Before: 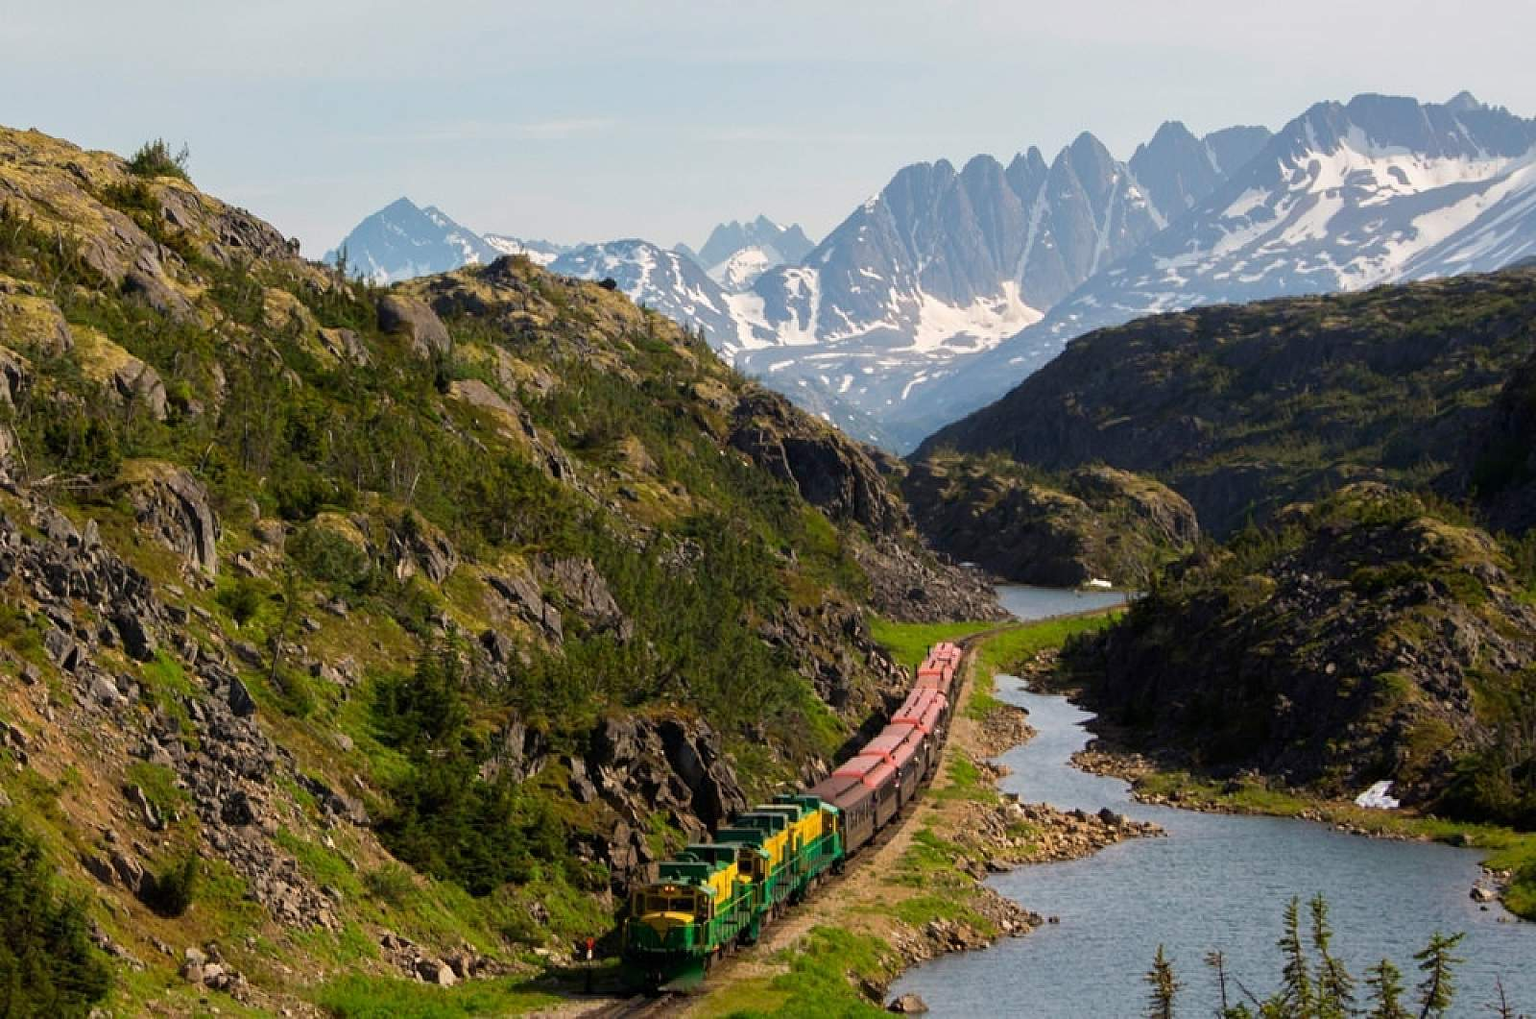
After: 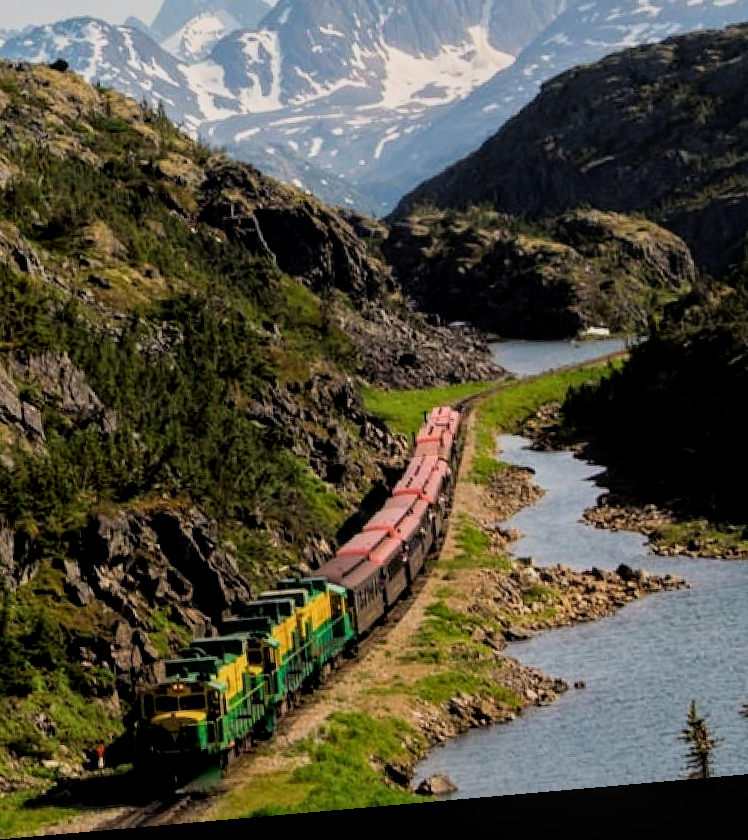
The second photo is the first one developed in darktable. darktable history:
rotate and perspective: rotation -4.98°, automatic cropping off
filmic rgb: black relative exposure -7.75 EV, white relative exposure 4.4 EV, threshold 3 EV, hardness 3.76, latitude 50%, contrast 1.1, color science v5 (2021), contrast in shadows safe, contrast in highlights safe, enable highlight reconstruction true
local contrast: on, module defaults
crop: left 35.432%, top 26.233%, right 20.145%, bottom 3.432%
